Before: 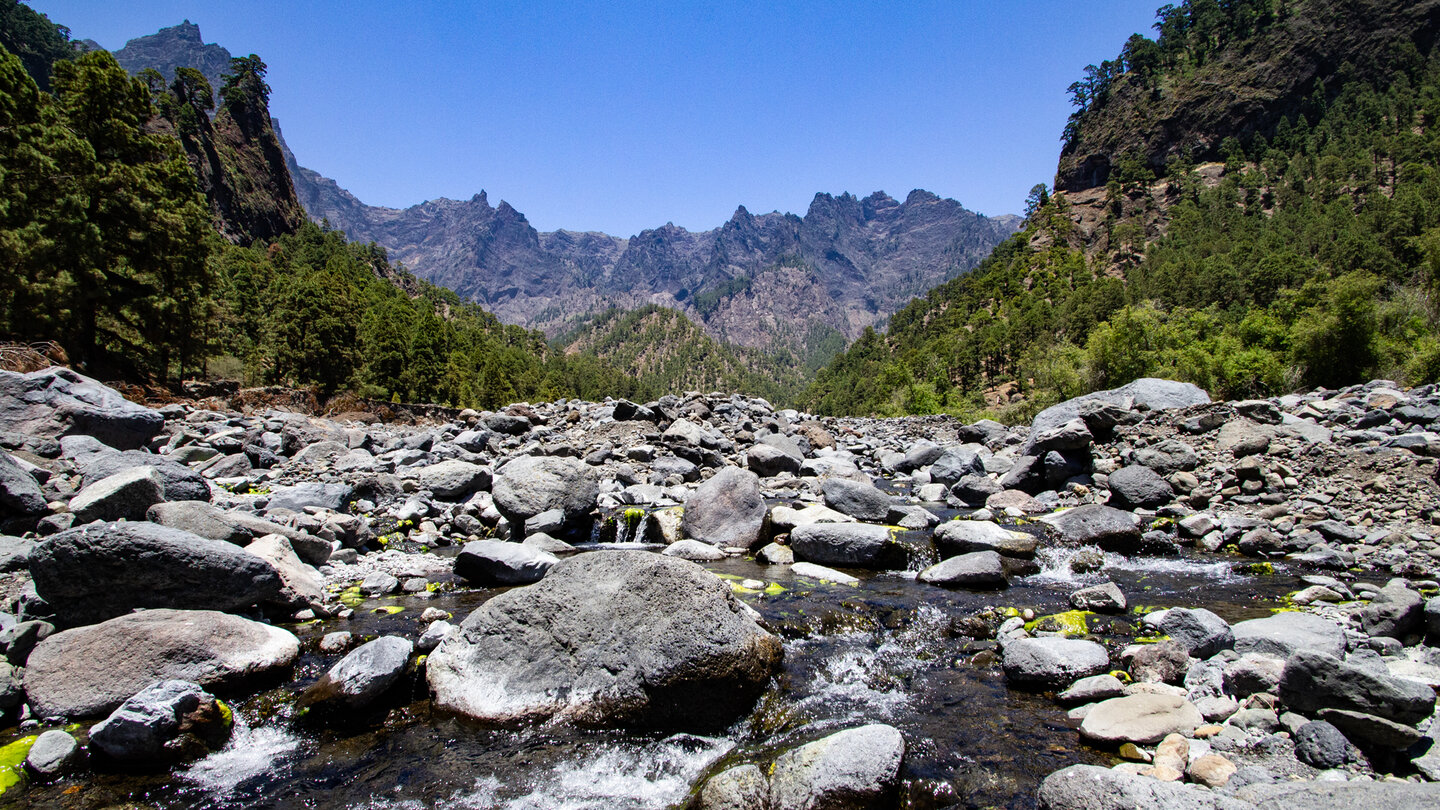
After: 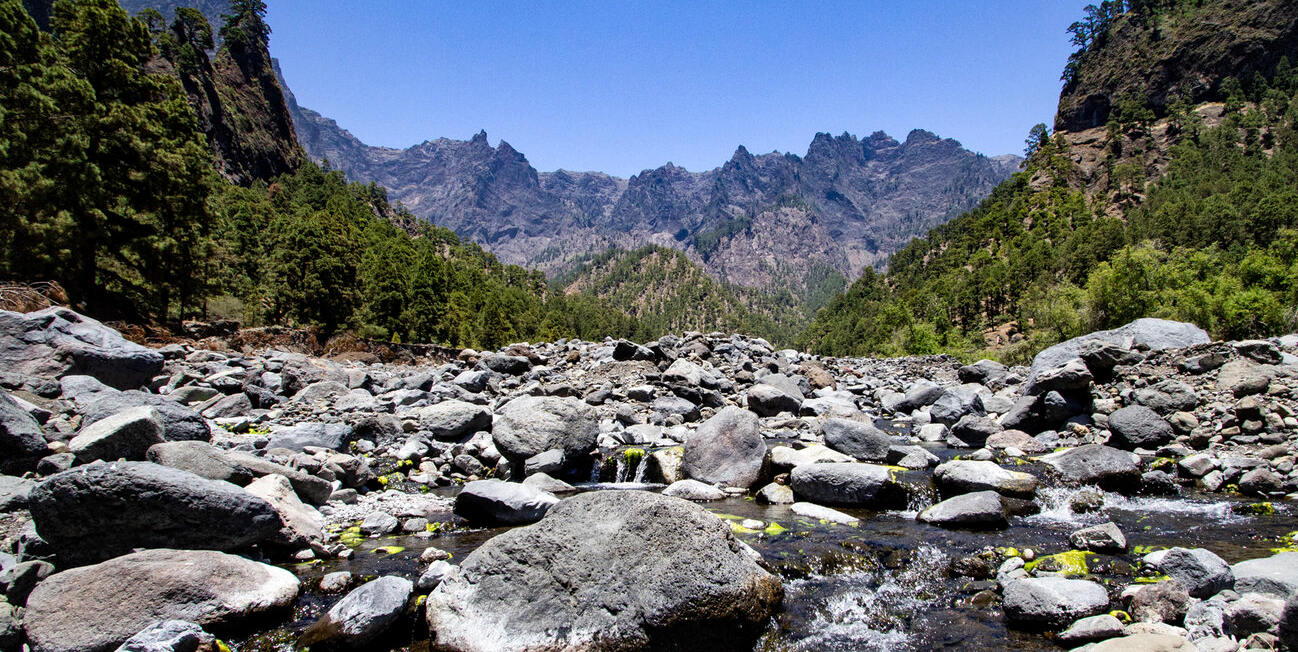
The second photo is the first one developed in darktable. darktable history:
local contrast: mode bilateral grid, contrast 20, coarseness 49, detail 120%, midtone range 0.2
crop: top 7.48%, right 9.795%, bottom 11.916%
vignetting: fall-off start 97.29%, fall-off radius 77.91%, width/height ratio 1.106, dithering 8-bit output
